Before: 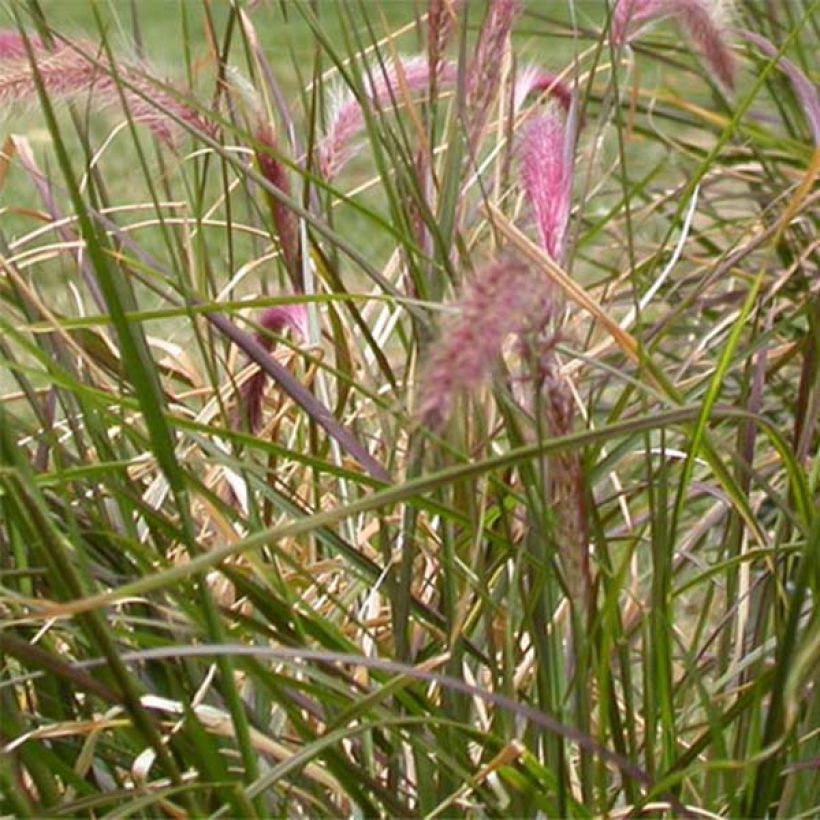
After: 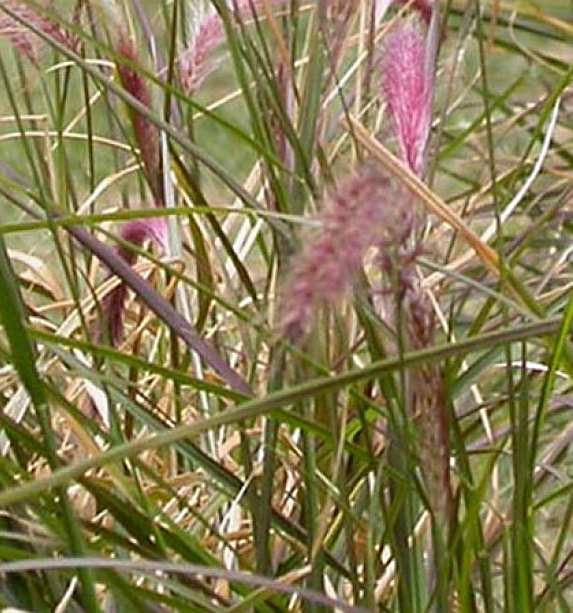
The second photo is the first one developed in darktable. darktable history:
sharpen: on, module defaults
crop and rotate: left 17.046%, top 10.659%, right 12.989%, bottom 14.553%
exposure: black level correction 0.001, exposure -0.125 EV, compensate exposure bias true, compensate highlight preservation false
